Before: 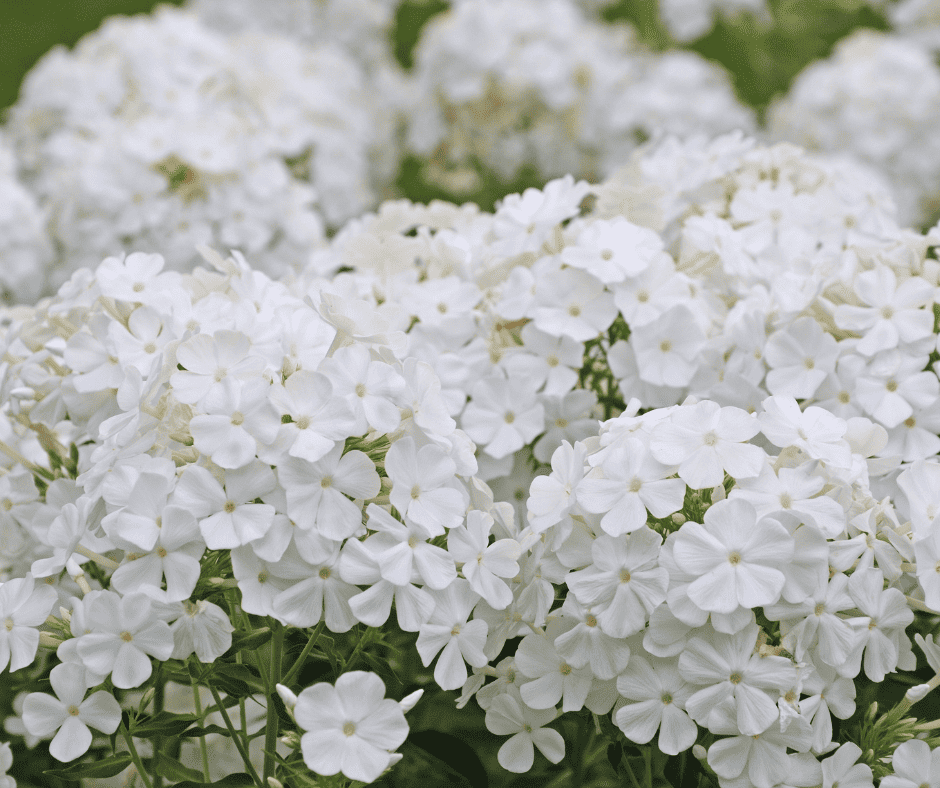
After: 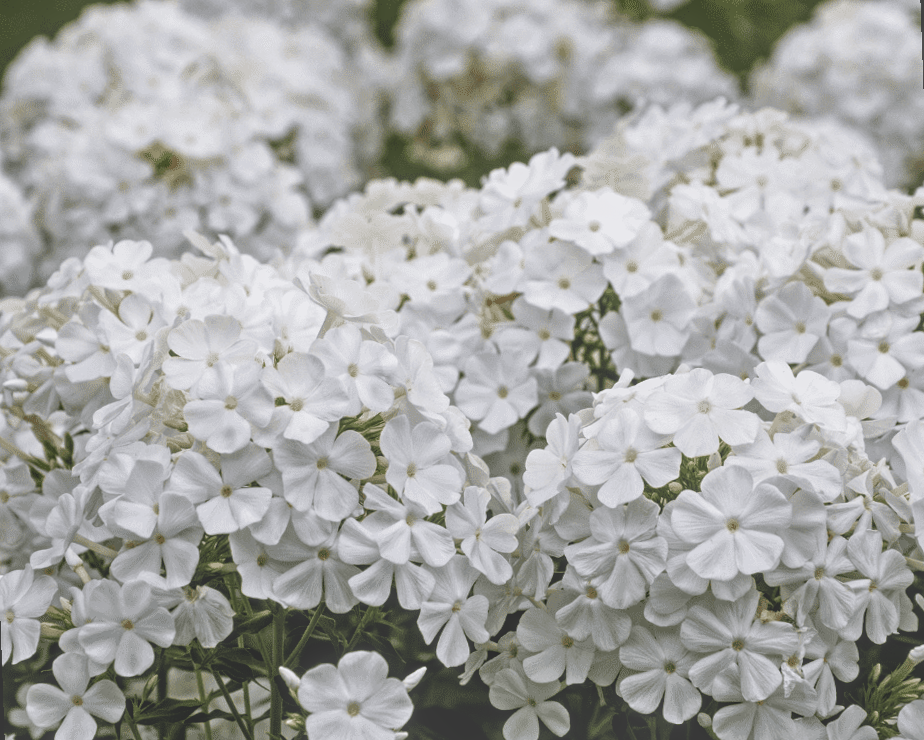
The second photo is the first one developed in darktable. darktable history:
local contrast: highlights 73%, shadows 15%, midtone range 0.197
filmic rgb: black relative exposure -8.7 EV, white relative exposure 2.7 EV, threshold 3 EV, target black luminance 0%, hardness 6.25, latitude 75%, contrast 1.325, highlights saturation mix -5%, preserve chrominance no, color science v5 (2021), iterations of high-quality reconstruction 0, enable highlight reconstruction true
levels: levels [0, 0.618, 1]
rotate and perspective: rotation -2°, crop left 0.022, crop right 0.978, crop top 0.049, crop bottom 0.951
